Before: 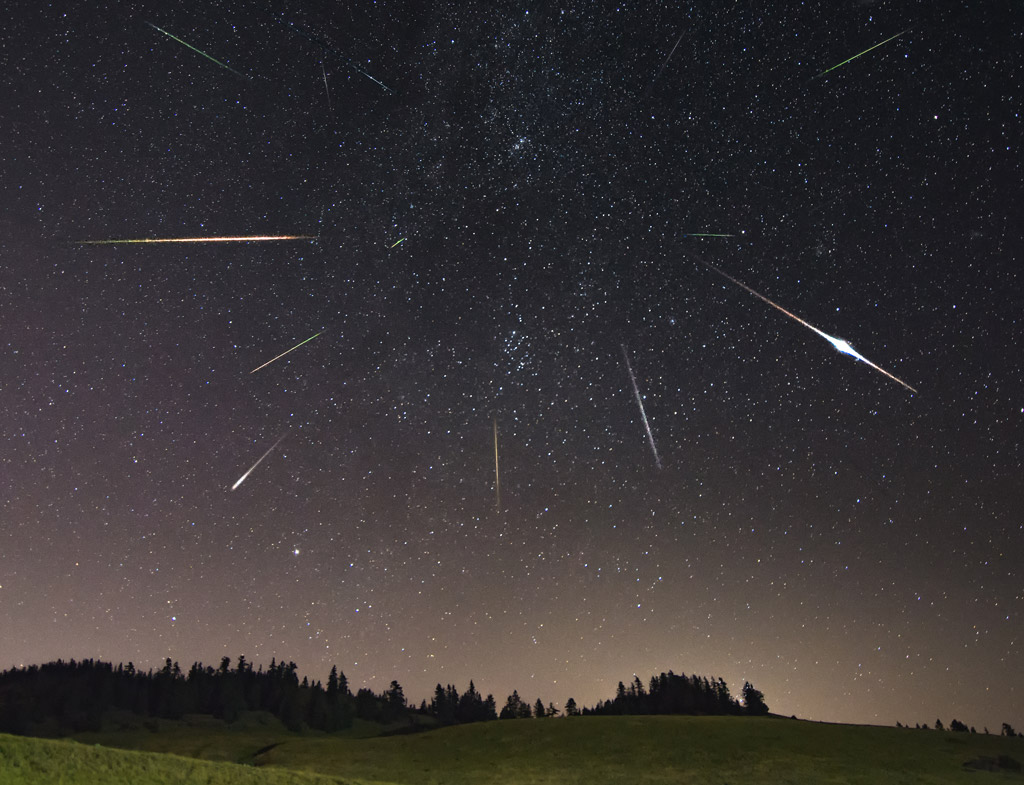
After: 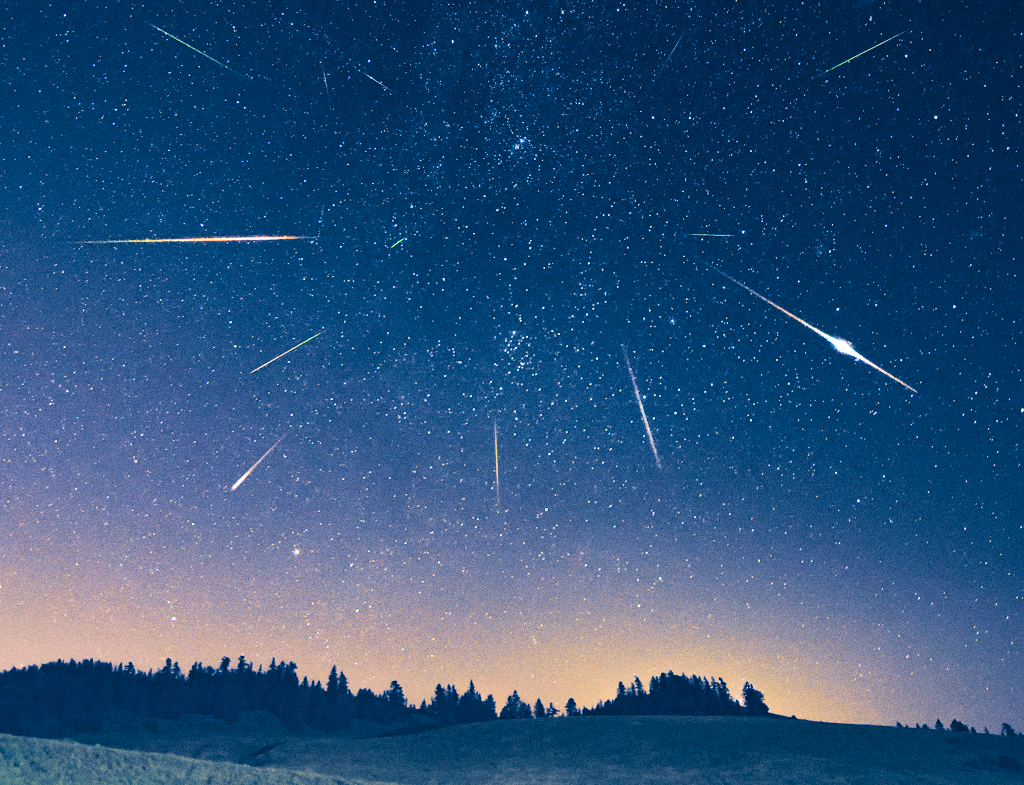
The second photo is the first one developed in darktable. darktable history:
exposure: black level correction 0.001, exposure 1.398 EV, compensate exposure bias true, compensate highlight preservation false
grain: on, module defaults
white balance: emerald 1
split-toning: shadows › hue 226.8°, shadows › saturation 1, highlights › saturation 0, balance -61.41
contrast brightness saturation: contrast 0.2, brightness 0.16, saturation 0.22
local contrast: detail 70%
